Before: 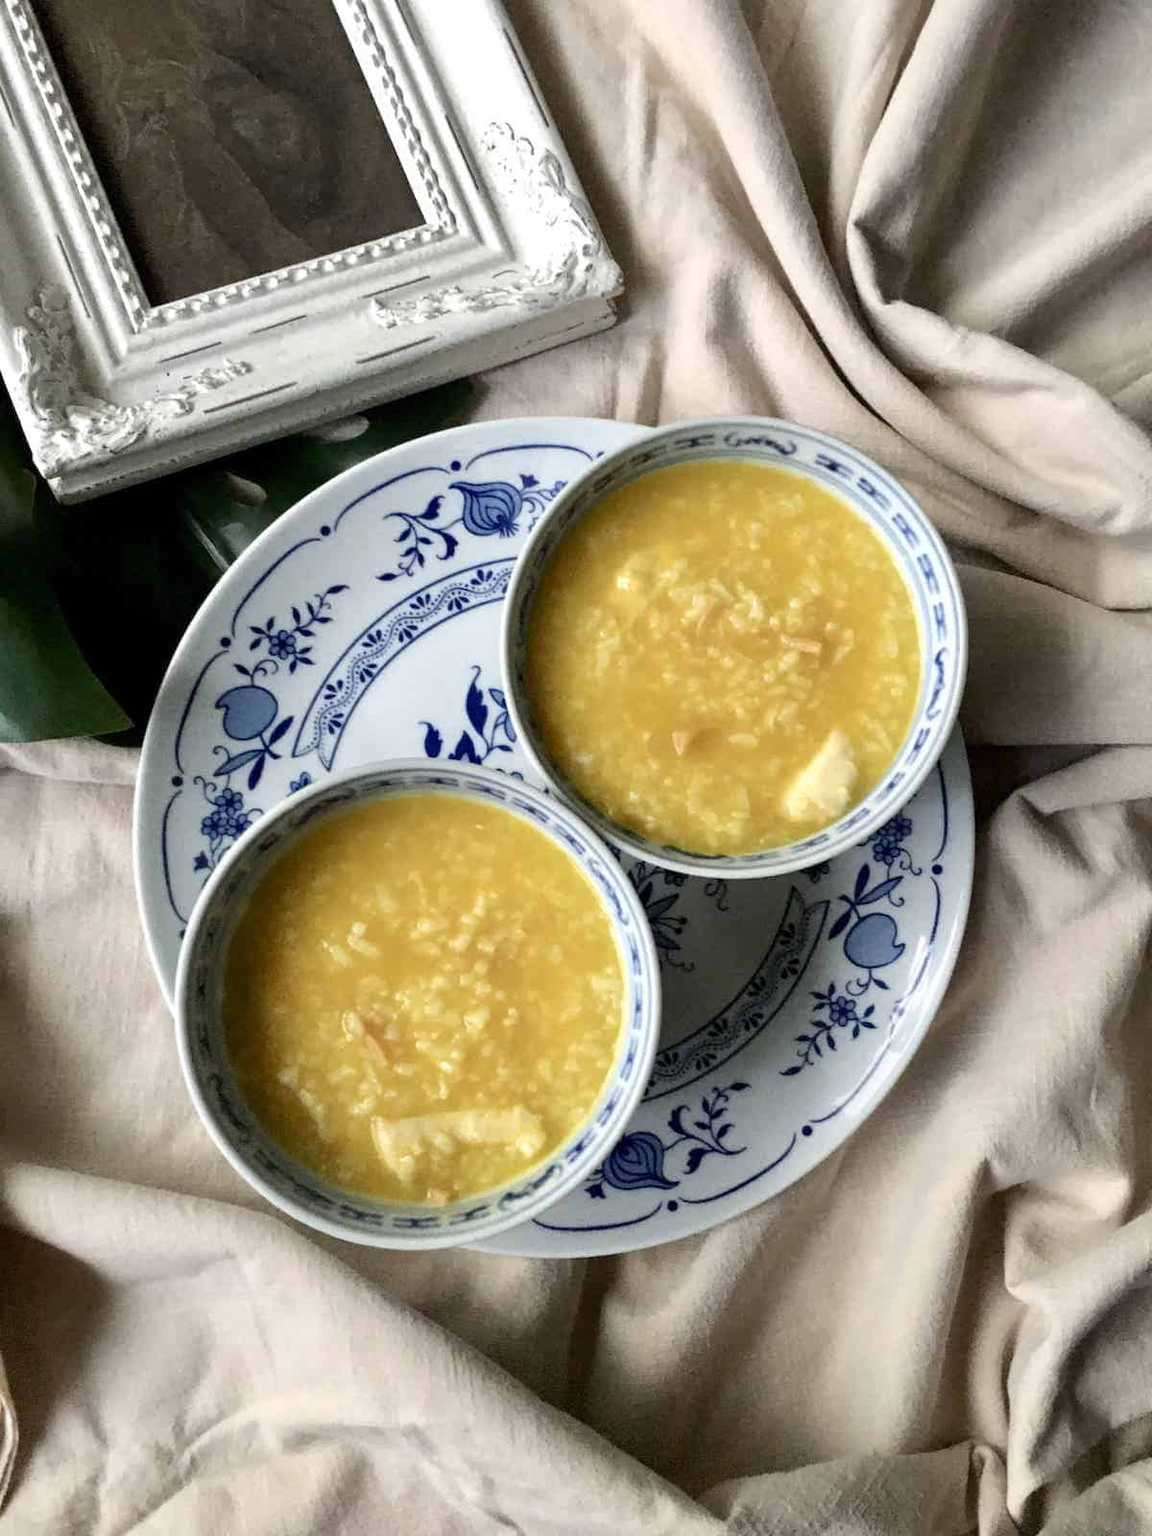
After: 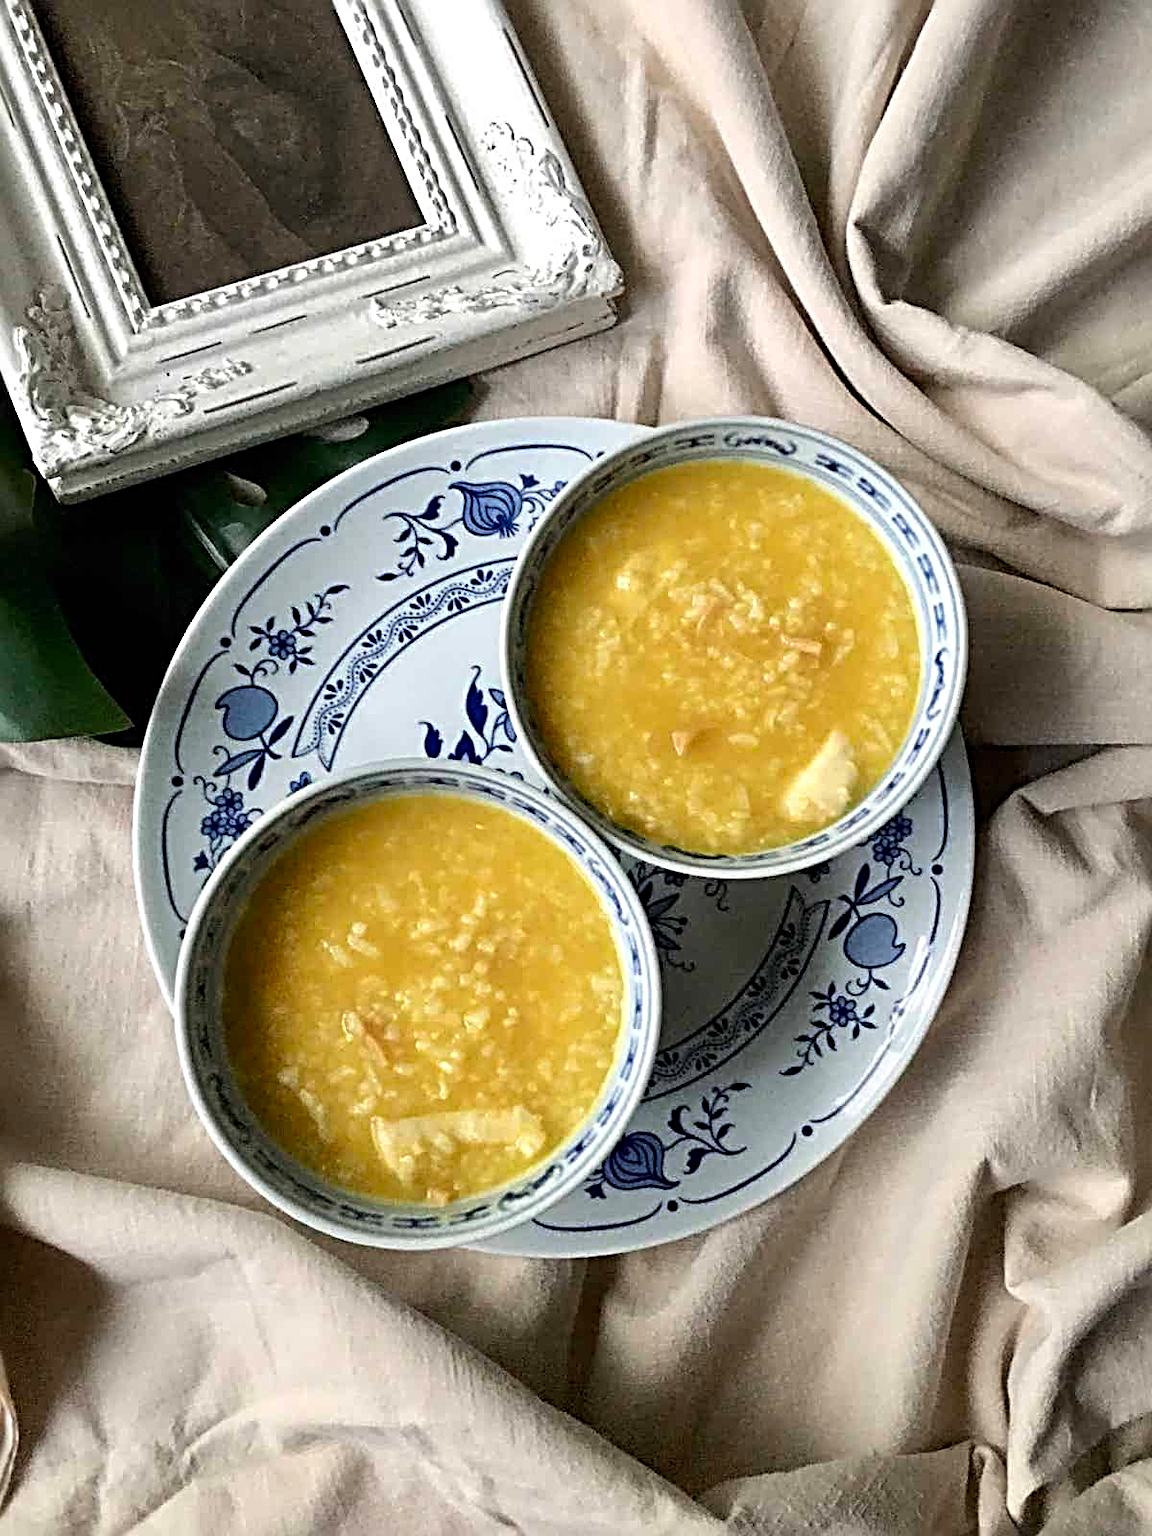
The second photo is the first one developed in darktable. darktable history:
sharpen: radius 3.706, amount 0.931
